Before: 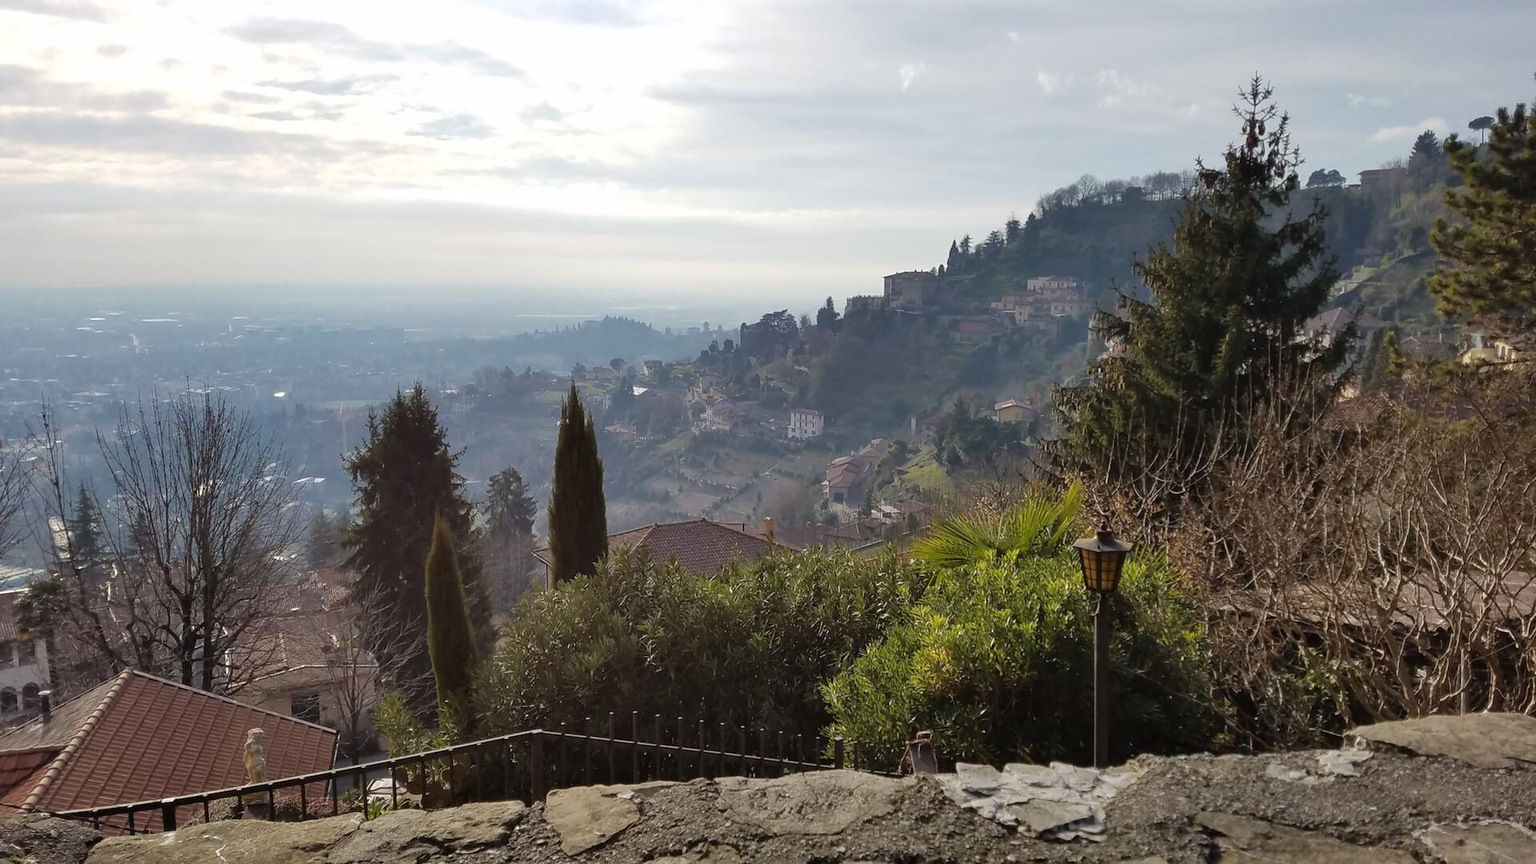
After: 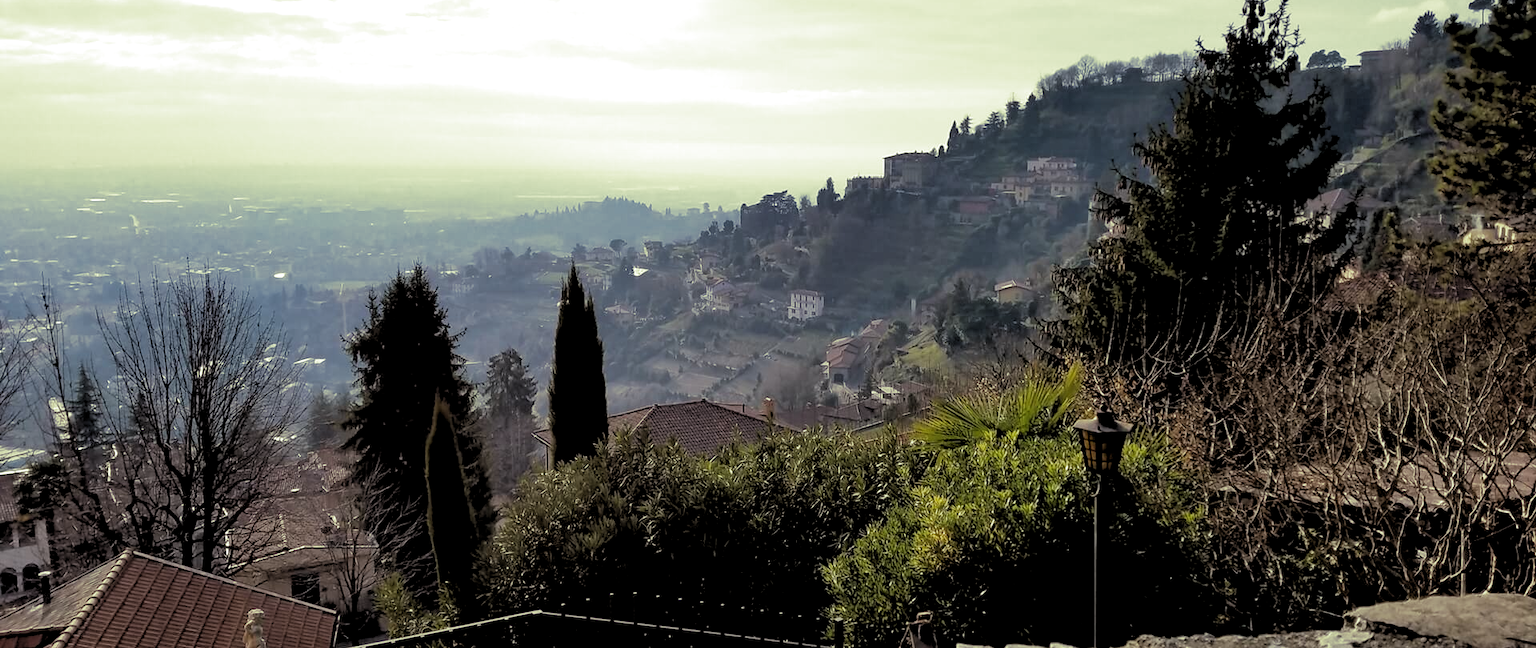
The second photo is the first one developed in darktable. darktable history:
split-toning: shadows › hue 290.82°, shadows › saturation 0.34, highlights › saturation 0.38, balance 0, compress 50%
rgb levels: levels [[0.034, 0.472, 0.904], [0, 0.5, 1], [0, 0.5, 1]]
exposure: exposure 0.078 EV, compensate highlight preservation false
crop: top 13.819%, bottom 11.169%
